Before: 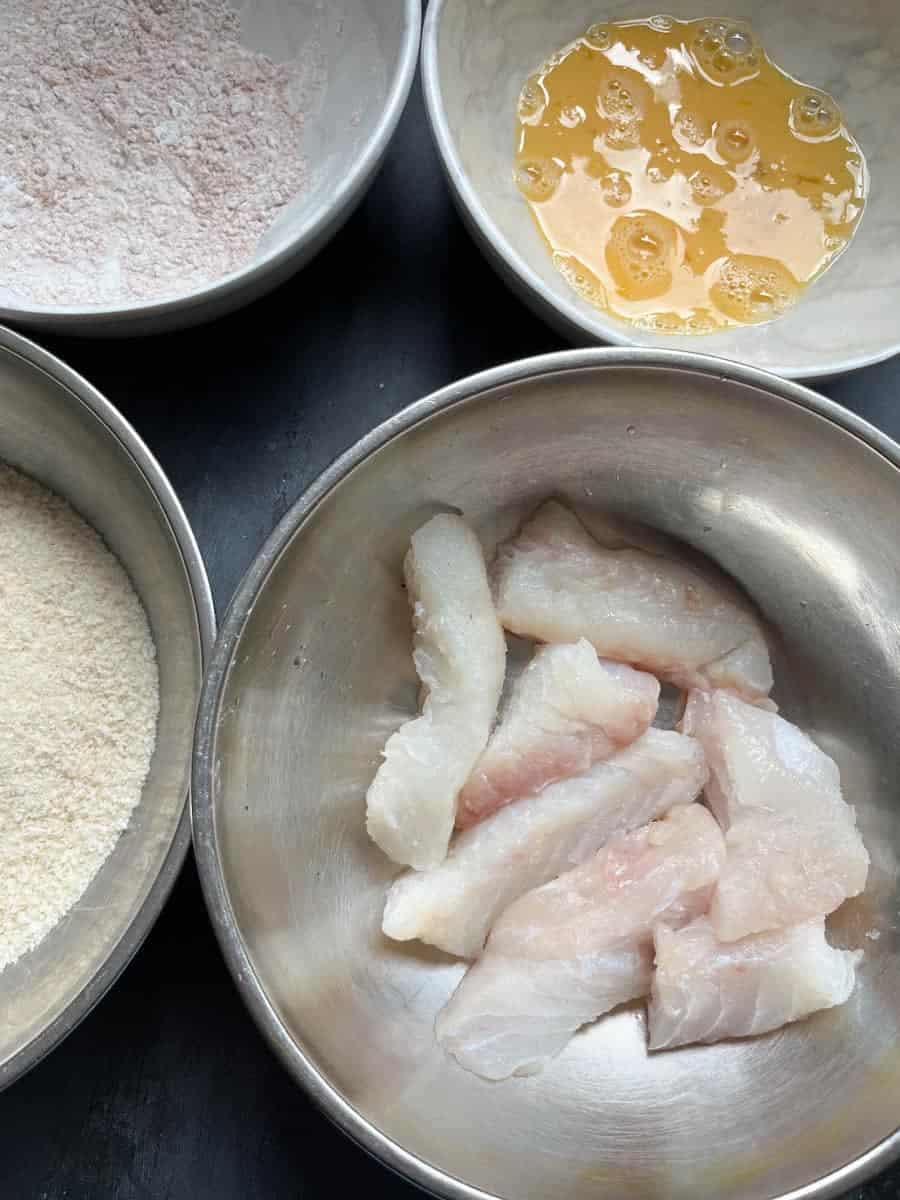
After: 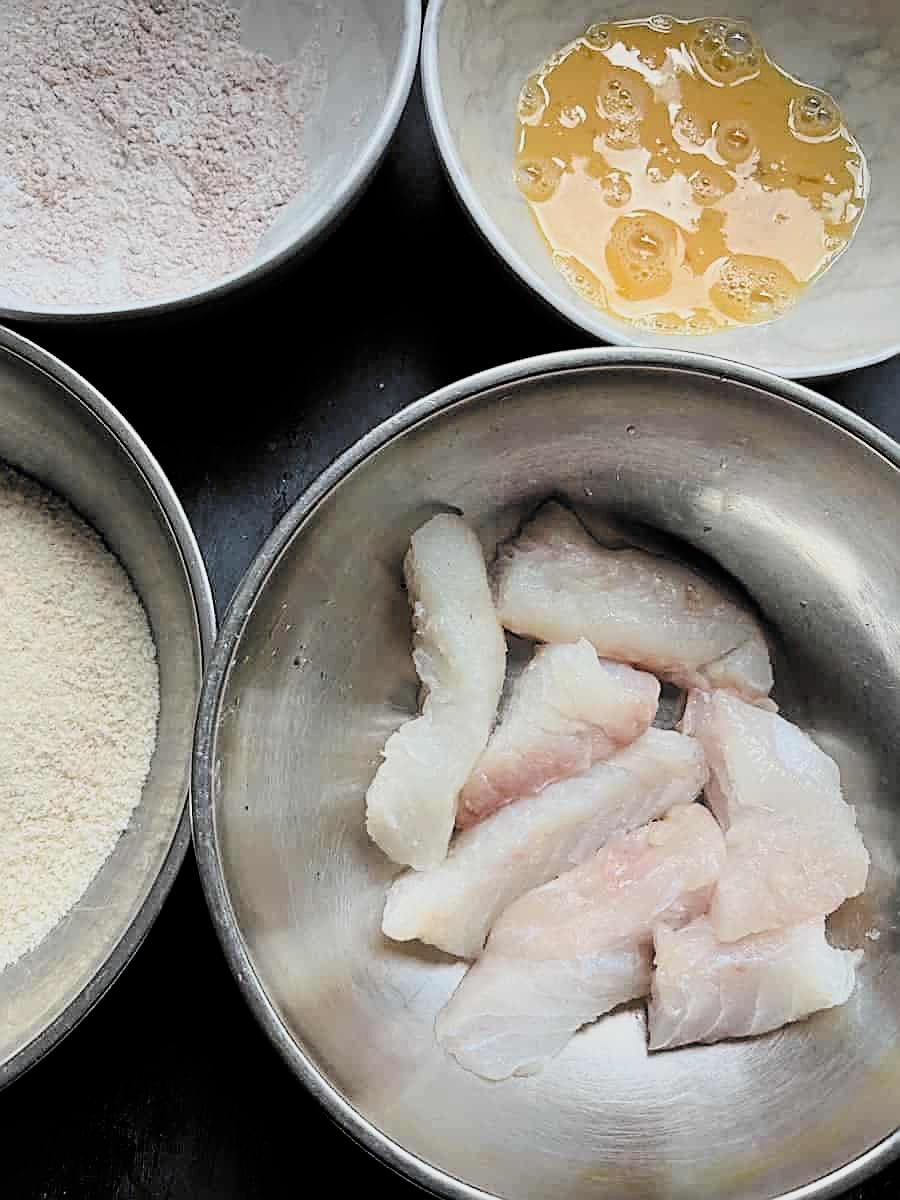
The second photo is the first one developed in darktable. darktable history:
filmic rgb: black relative exposure -5.13 EV, white relative exposure 3.98 EV, hardness 2.88, contrast 1.394, highlights saturation mix -30.86%, color science v6 (2022)
sharpen: amount 0.743
